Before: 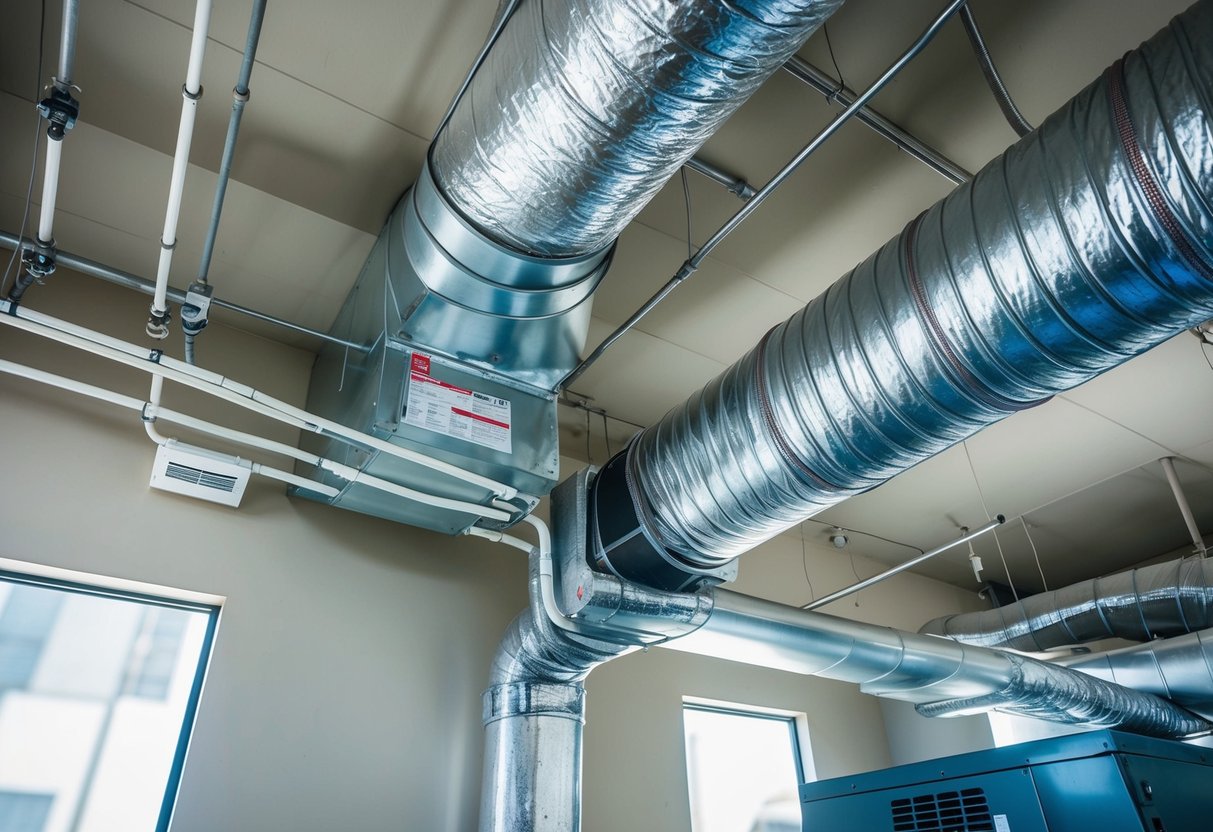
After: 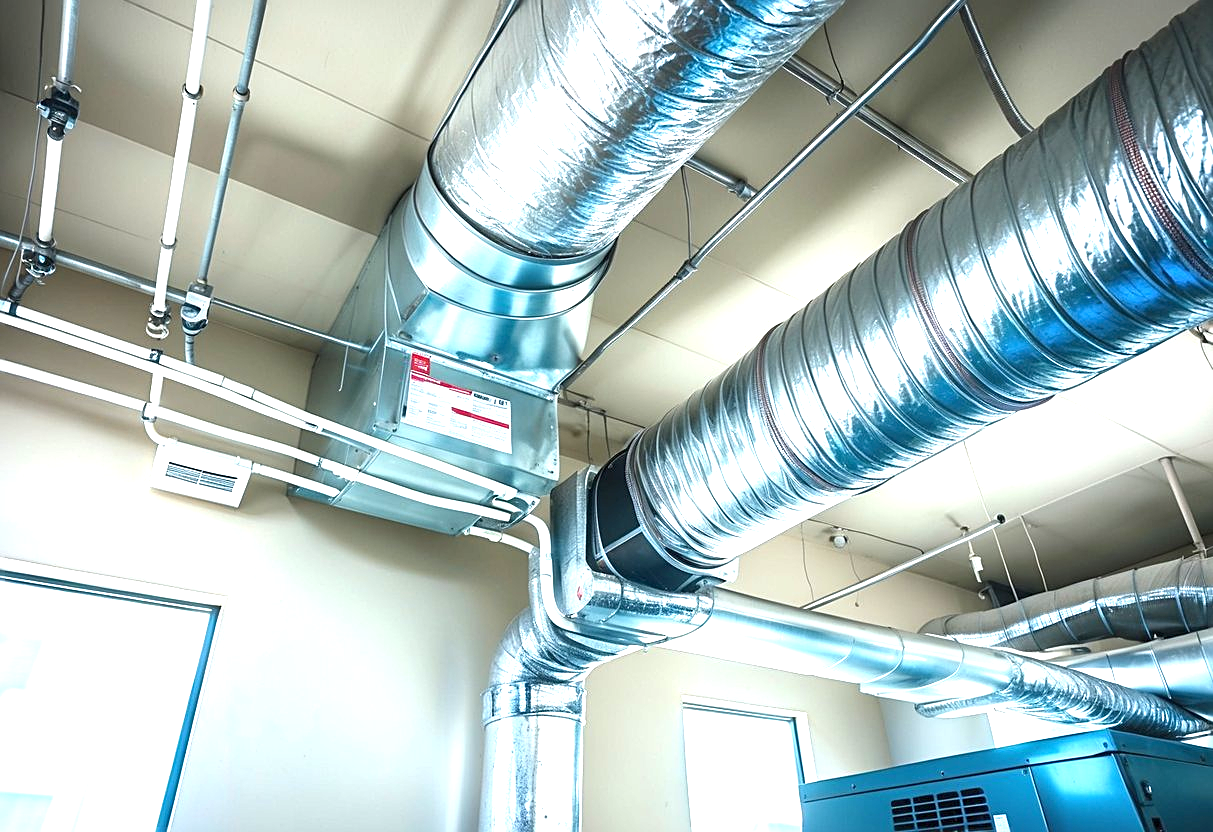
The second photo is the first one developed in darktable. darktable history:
exposure: black level correction 0, exposure 1.463 EV, compensate exposure bias true, compensate highlight preservation false
sharpen: on, module defaults
